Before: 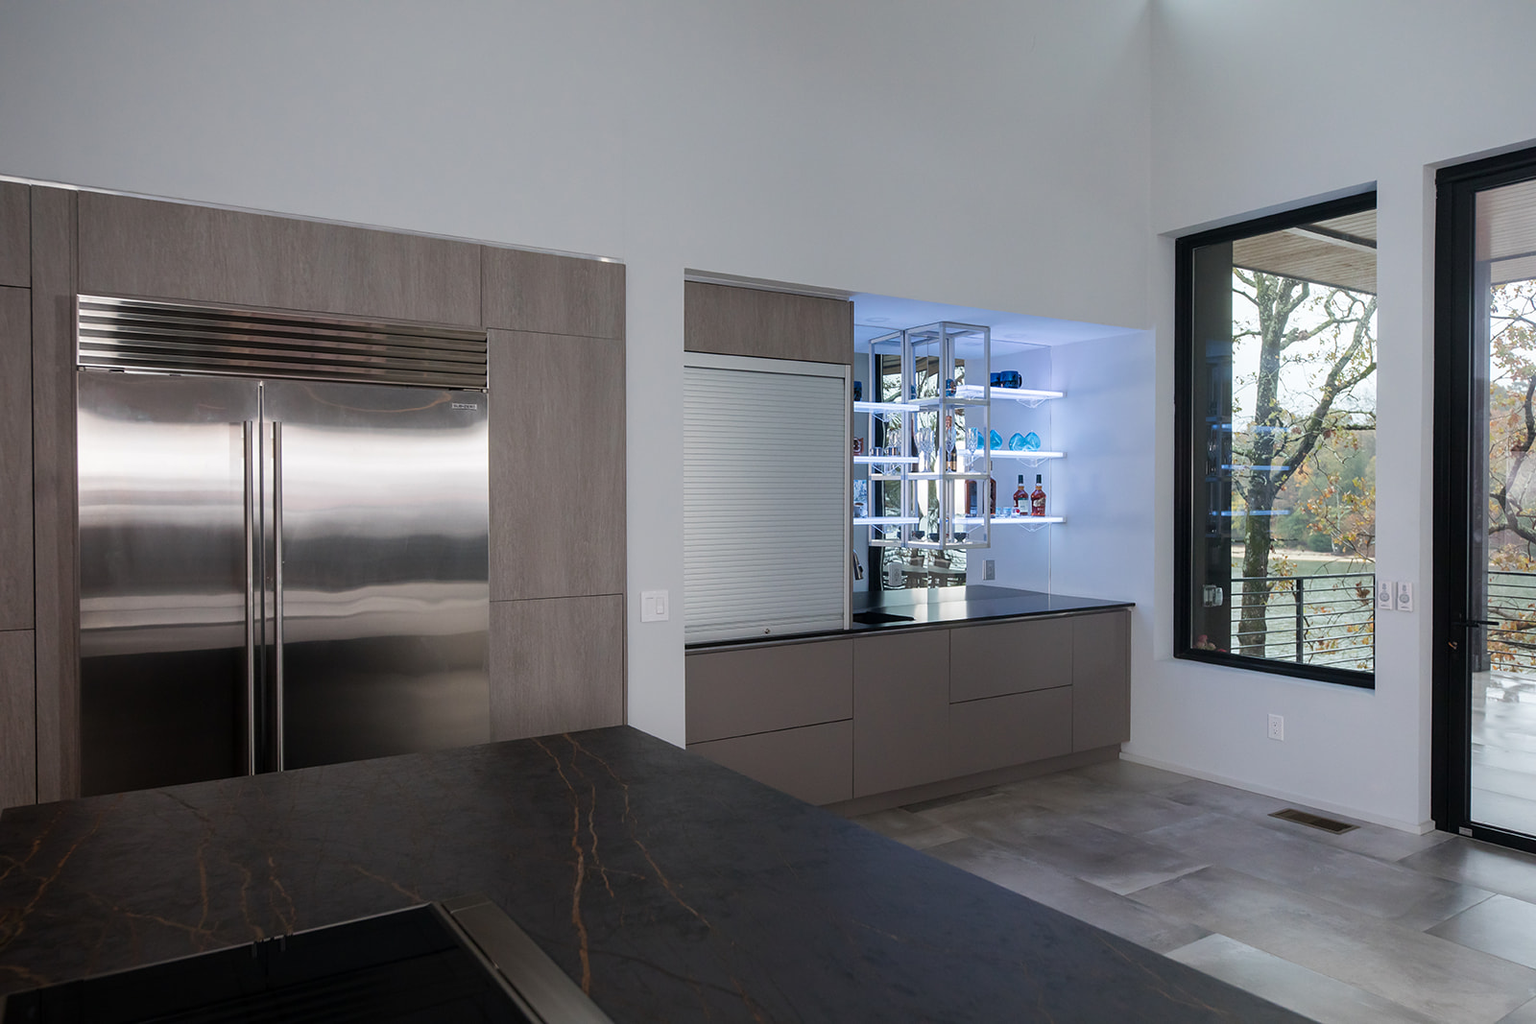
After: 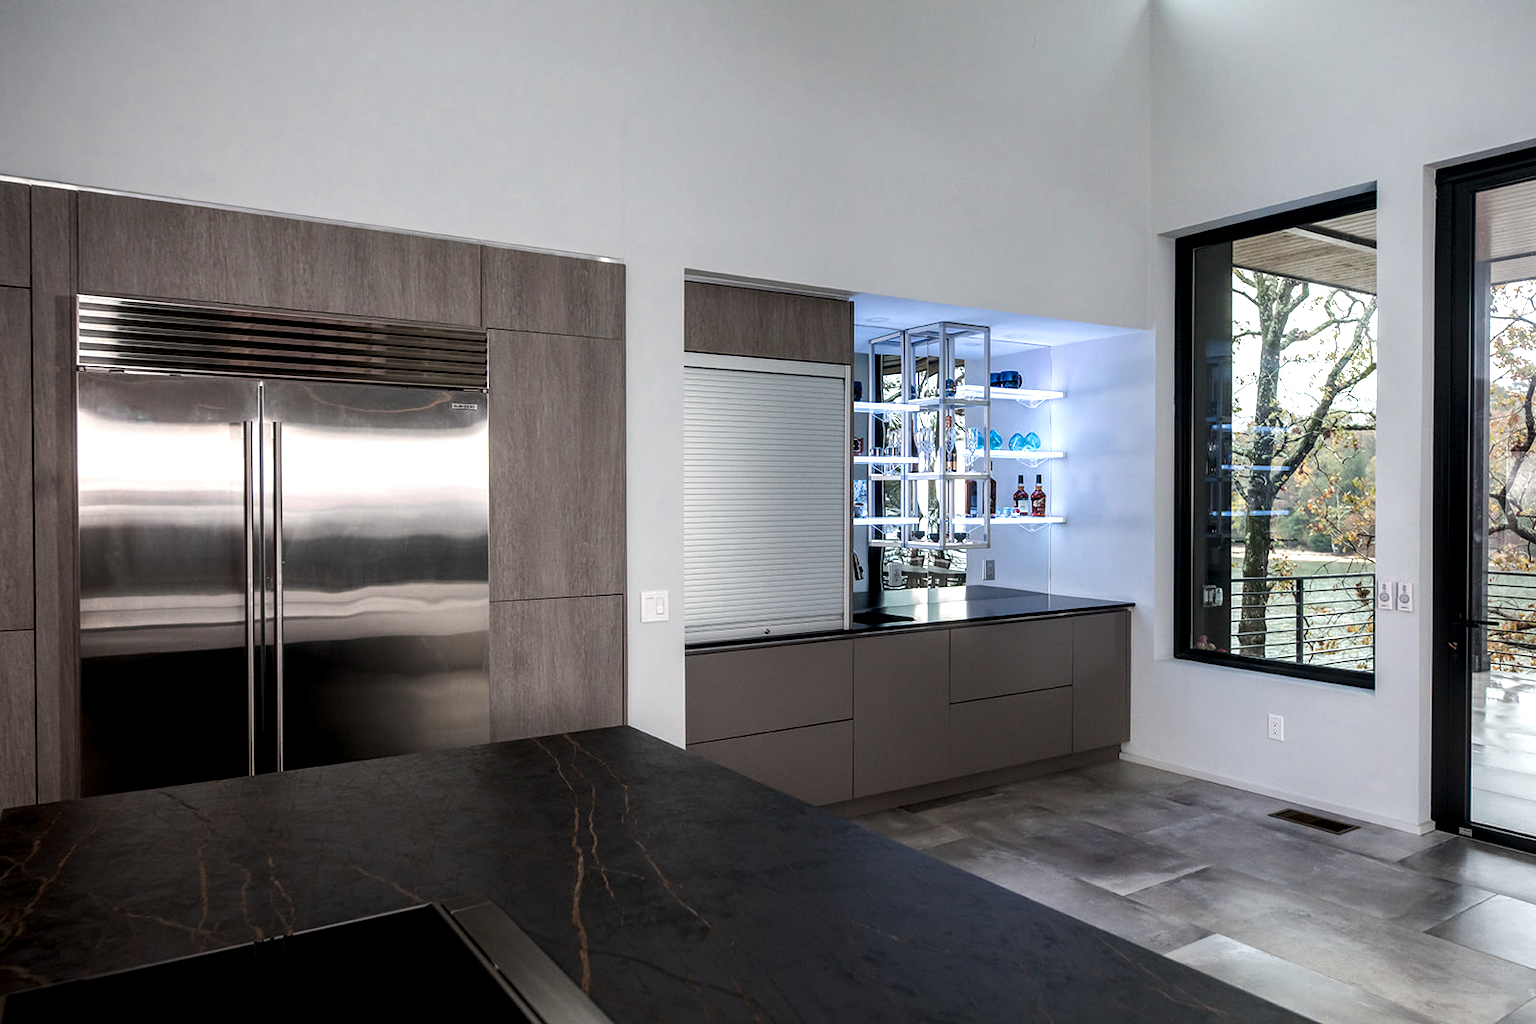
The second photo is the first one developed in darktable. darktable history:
white balance: red 1.009, blue 0.985
local contrast: detail 154%
tone equalizer: -8 EV -0.417 EV, -7 EV -0.389 EV, -6 EV -0.333 EV, -5 EV -0.222 EV, -3 EV 0.222 EV, -2 EV 0.333 EV, -1 EV 0.389 EV, +0 EV 0.417 EV, edges refinement/feathering 500, mask exposure compensation -1.57 EV, preserve details no
